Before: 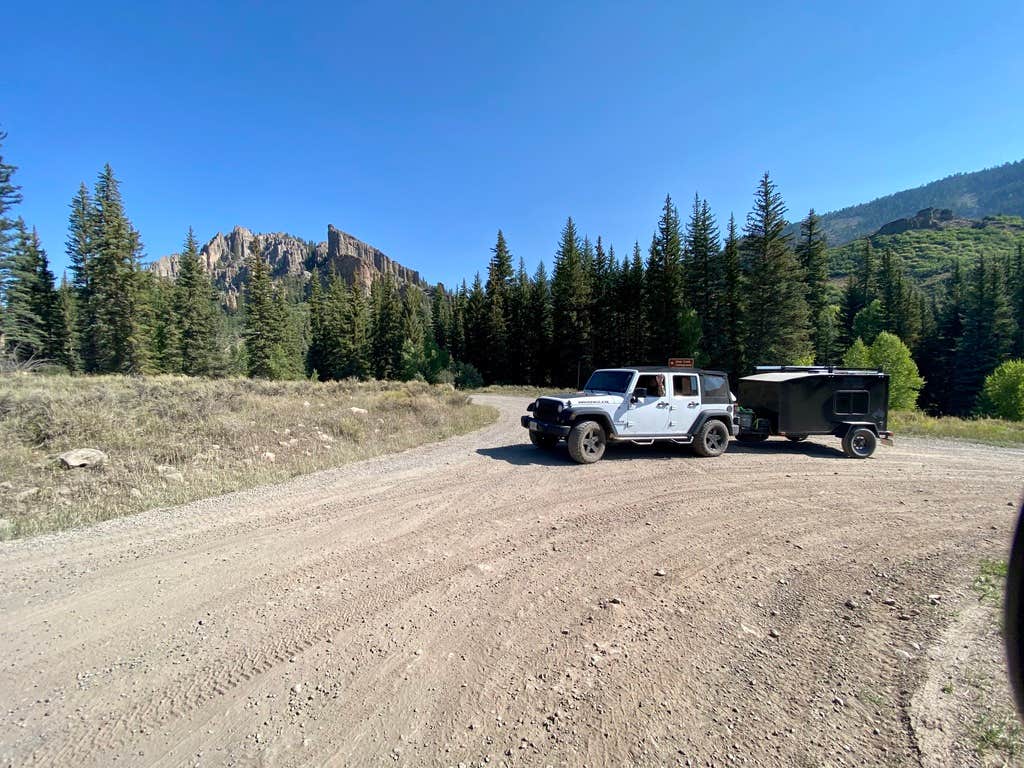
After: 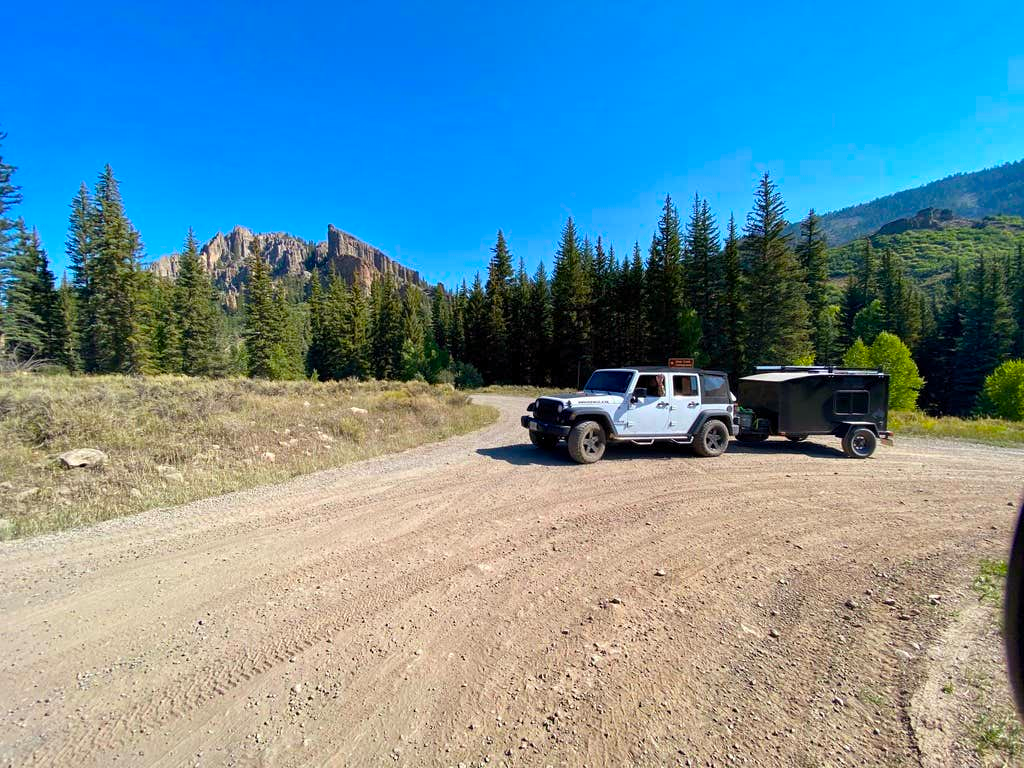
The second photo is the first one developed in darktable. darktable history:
color balance rgb: power › chroma 0.31%, power › hue 22.6°, linear chroma grading › global chroma 8.892%, perceptual saturation grading › global saturation 29.755%, global vibrance 20%
